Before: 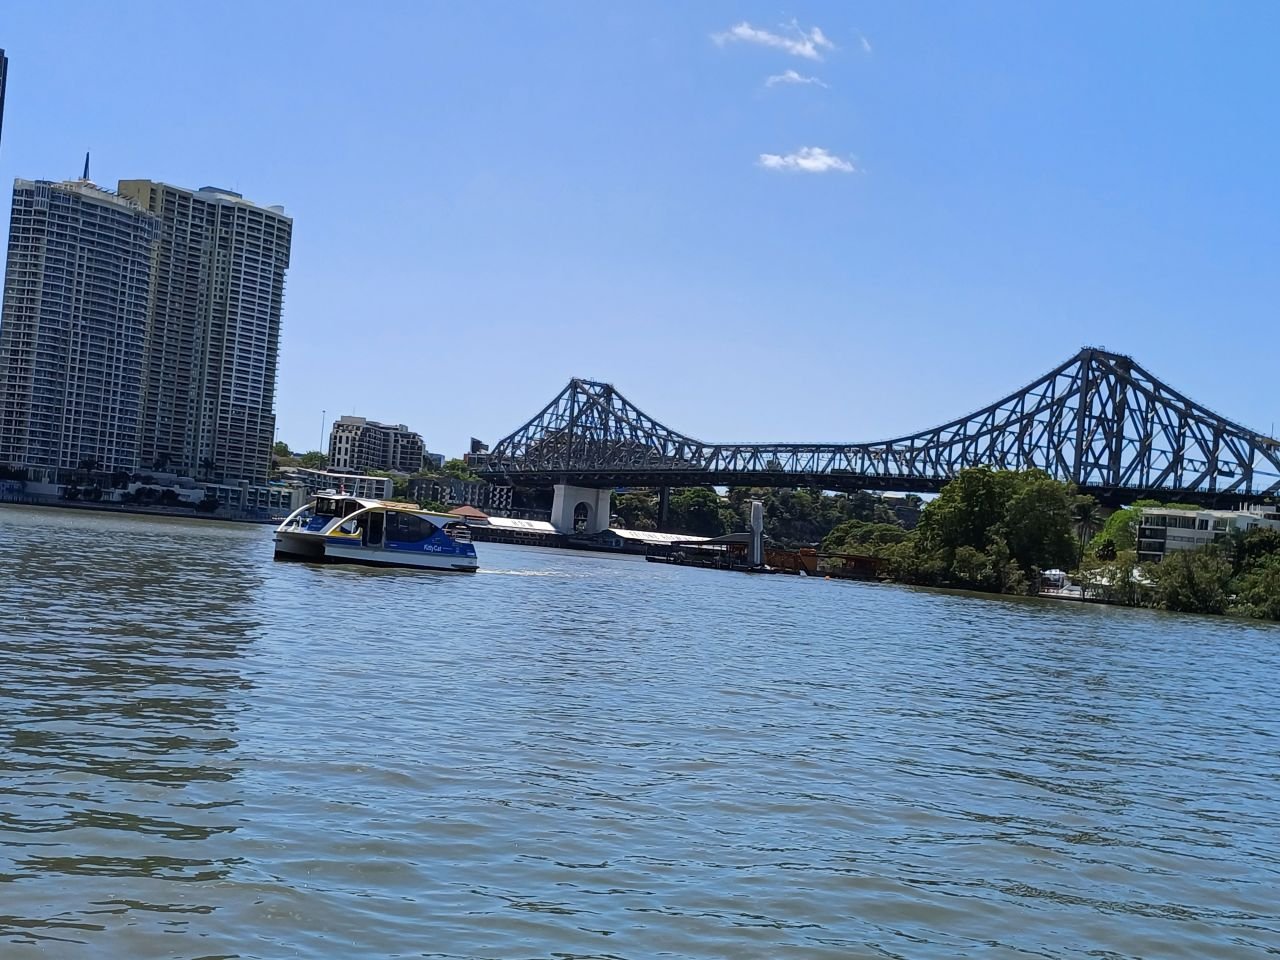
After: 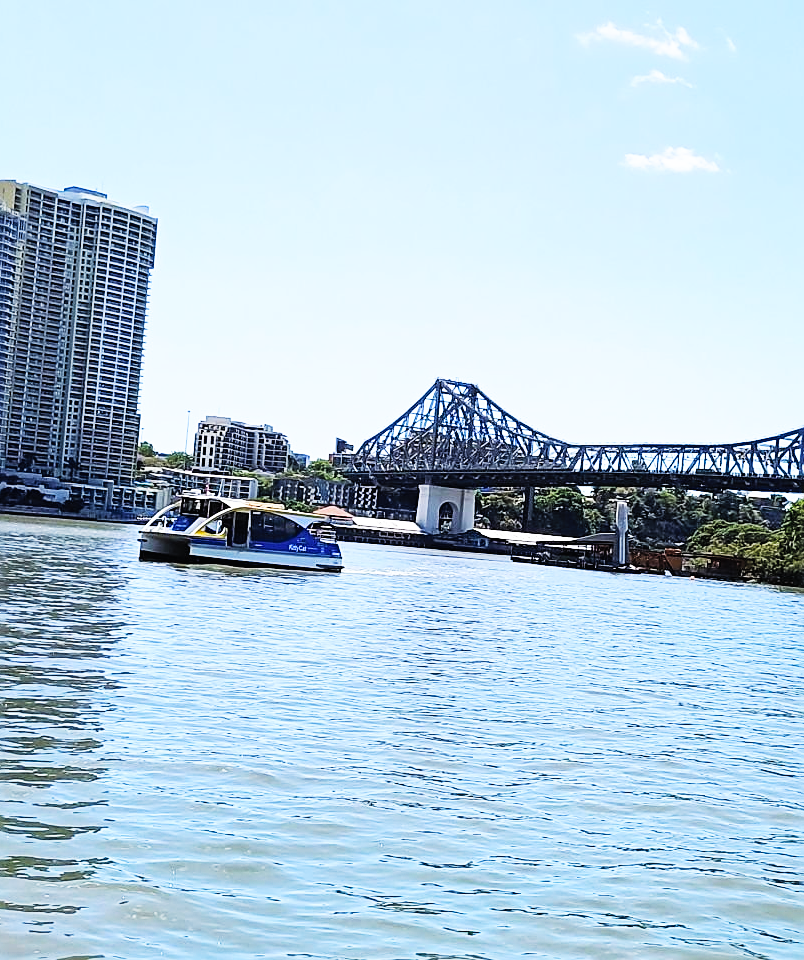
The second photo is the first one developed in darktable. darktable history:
exposure: black level correction 0.001, compensate highlight preservation false
crop: left 10.621%, right 26.514%
tone equalizer: edges refinement/feathering 500, mask exposure compensation -1.57 EV, preserve details no
contrast brightness saturation: brightness 0.147
base curve: curves: ch0 [(0, 0) (0.007, 0.004) (0.027, 0.03) (0.046, 0.07) (0.207, 0.54) (0.442, 0.872) (0.673, 0.972) (1, 1)], preserve colors none
sharpen: on, module defaults
